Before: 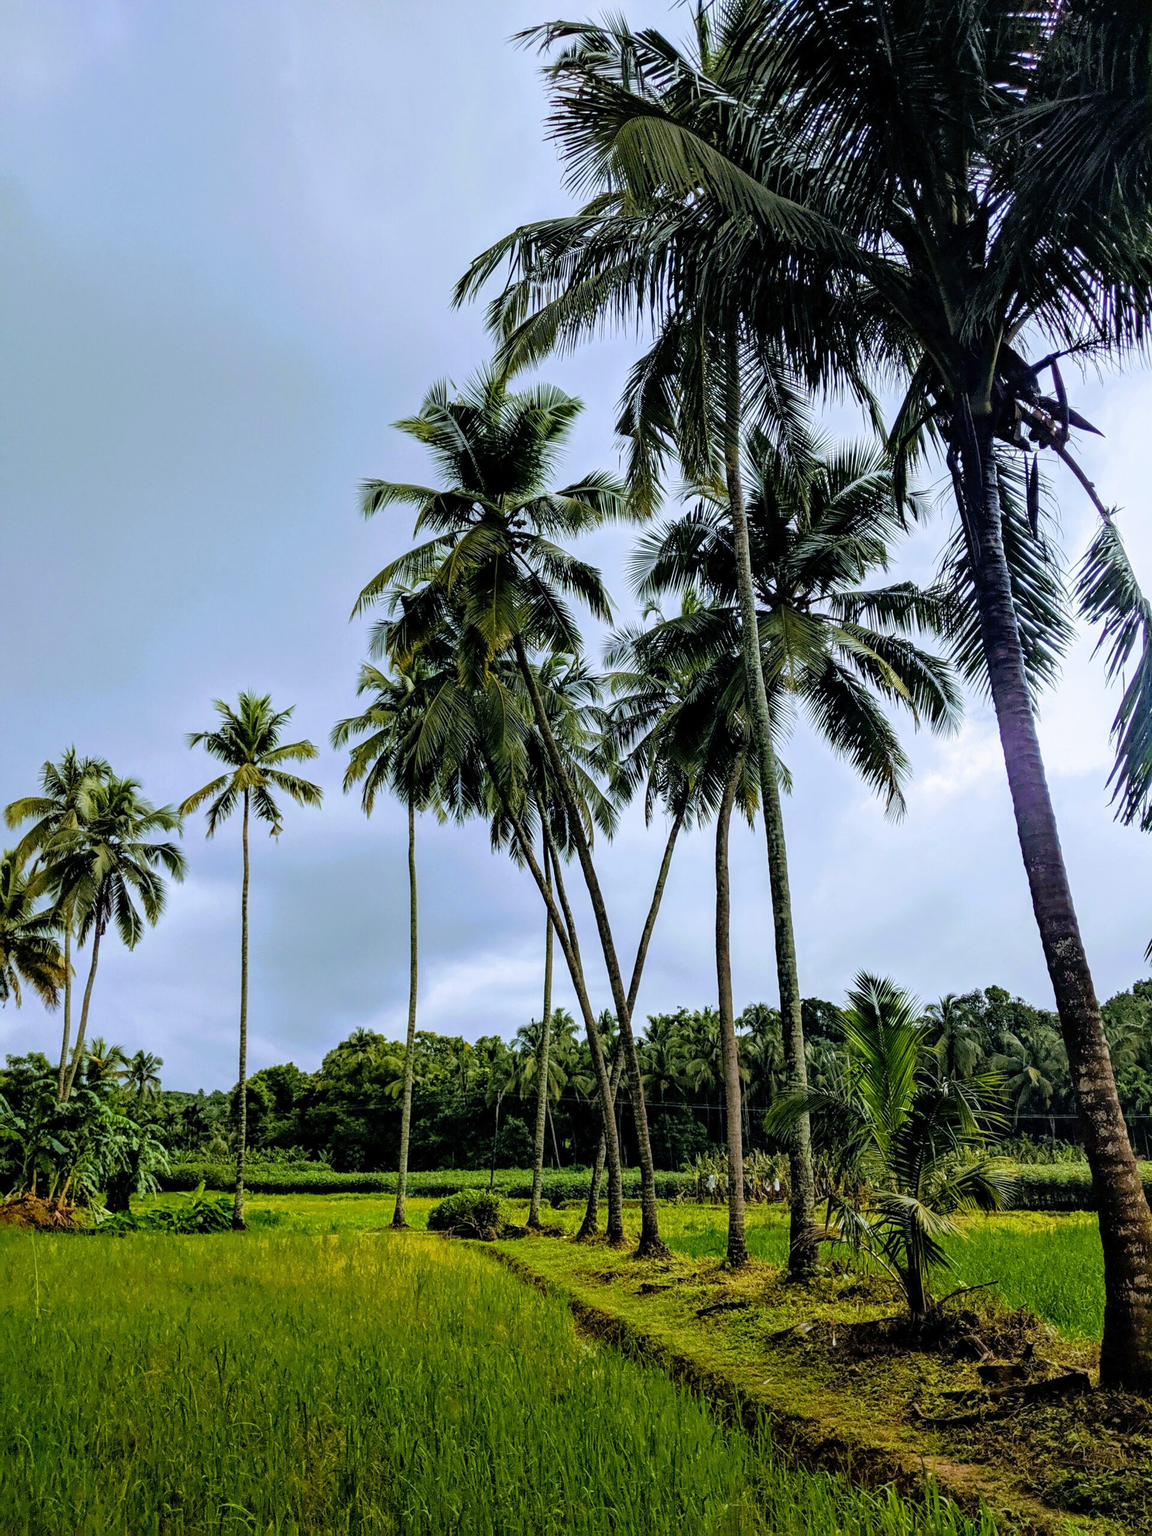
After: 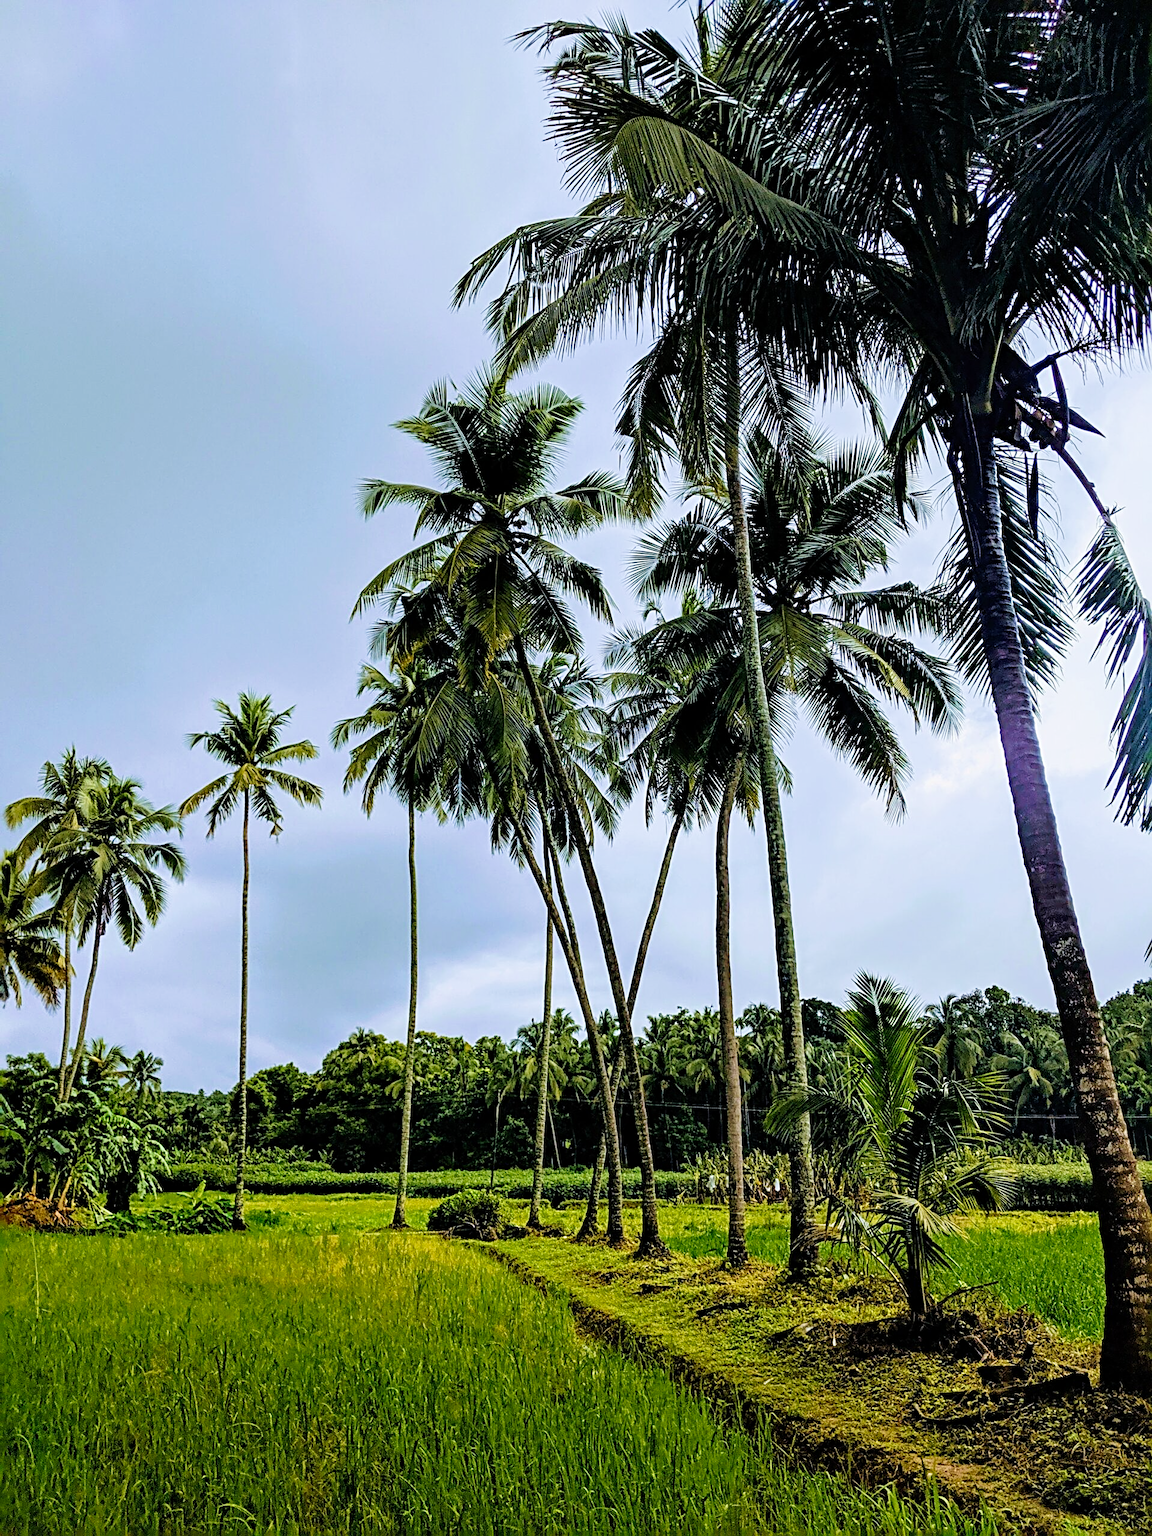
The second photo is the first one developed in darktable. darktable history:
tone curve: curves: ch0 [(0, 0) (0.071, 0.058) (0.266, 0.268) (0.498, 0.542) (0.766, 0.807) (1, 0.983)]; ch1 [(0, 0) (0.346, 0.307) (0.408, 0.387) (0.463, 0.465) (0.482, 0.493) (0.502, 0.499) (0.517, 0.505) (0.55, 0.554) (0.597, 0.61) (0.651, 0.698) (1, 1)]; ch2 [(0, 0) (0.346, 0.34) (0.434, 0.46) (0.485, 0.494) (0.5, 0.498) (0.509, 0.517) (0.526, 0.539) (0.583, 0.603) (0.625, 0.659) (1, 1)], preserve colors none
velvia: on, module defaults
sharpen: radius 3.989
